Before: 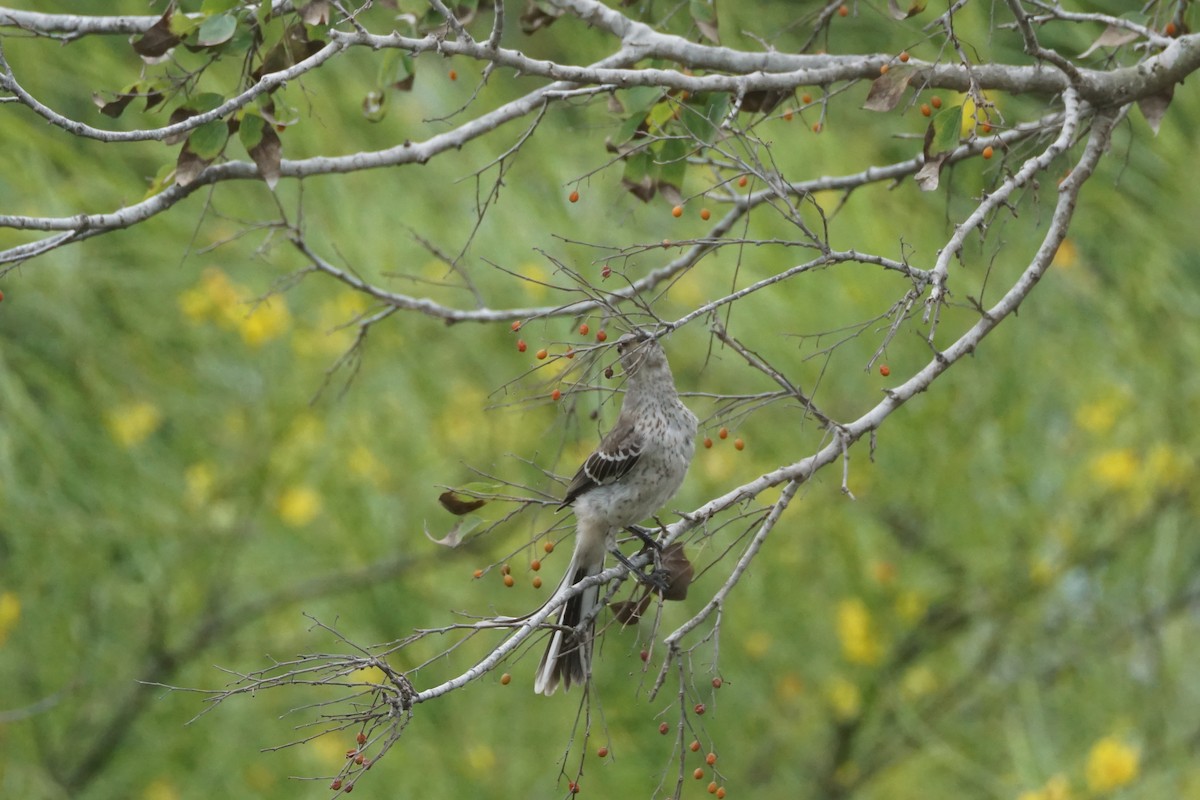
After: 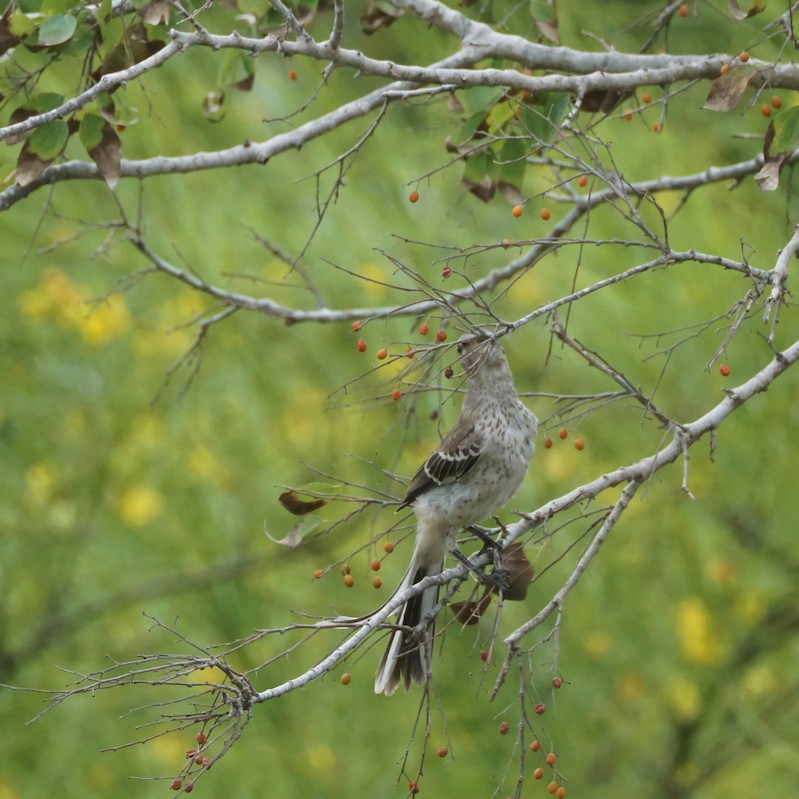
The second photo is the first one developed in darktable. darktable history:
velvia: on, module defaults
crop and rotate: left 13.342%, right 19.991%
